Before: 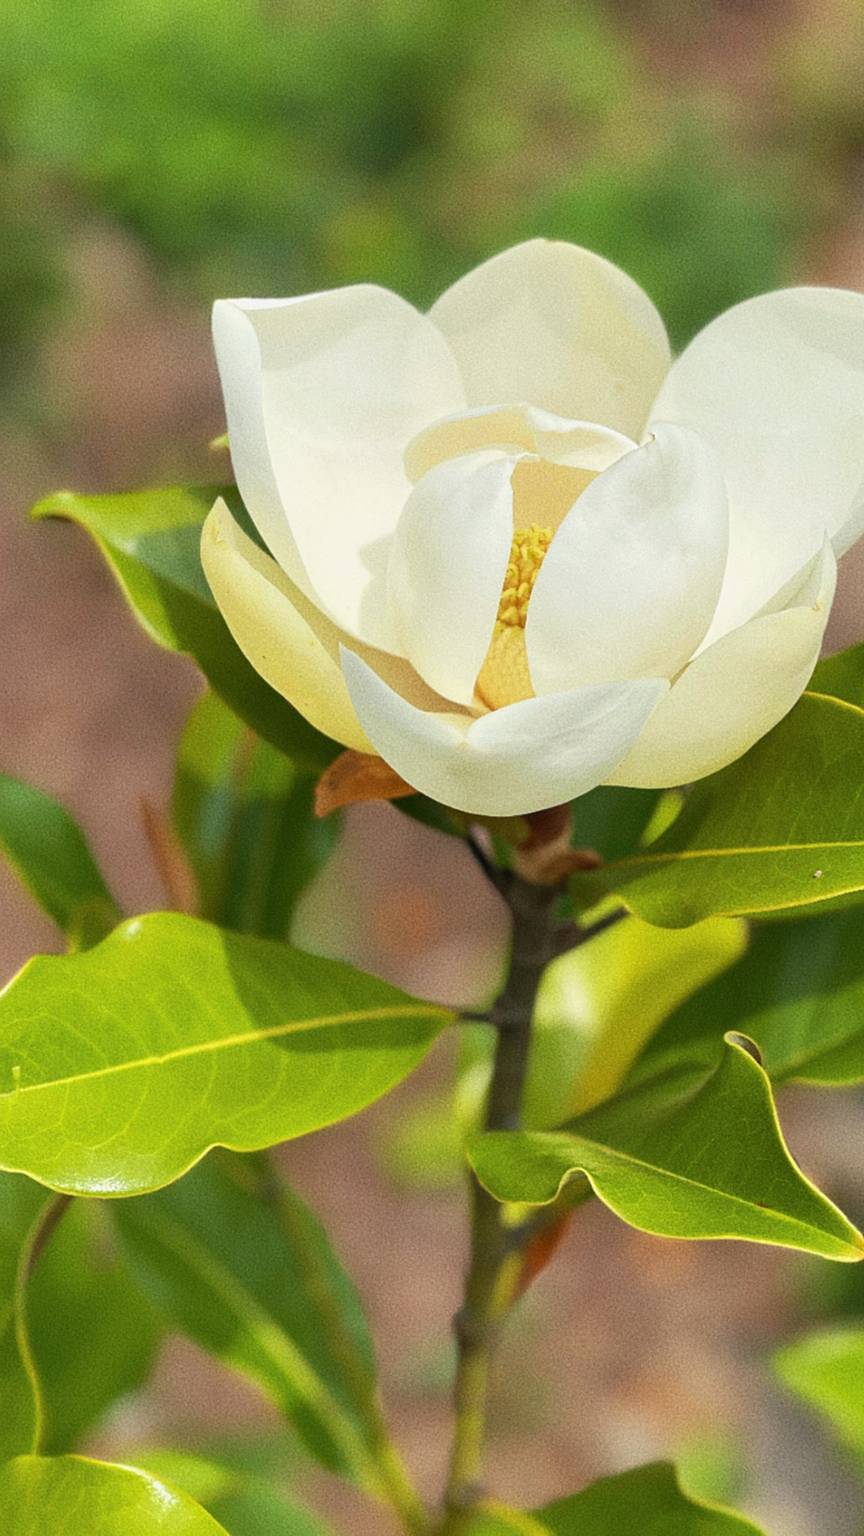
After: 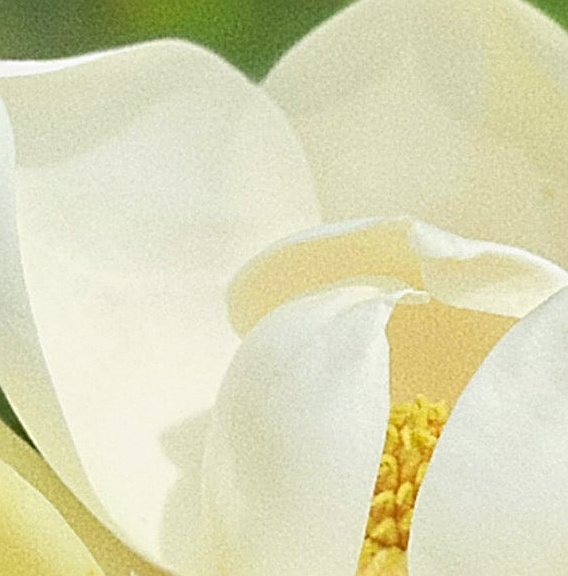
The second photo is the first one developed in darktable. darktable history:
sharpen: radius 2.772
crop: left 29.091%, top 16.799%, right 26.623%, bottom 57.949%
